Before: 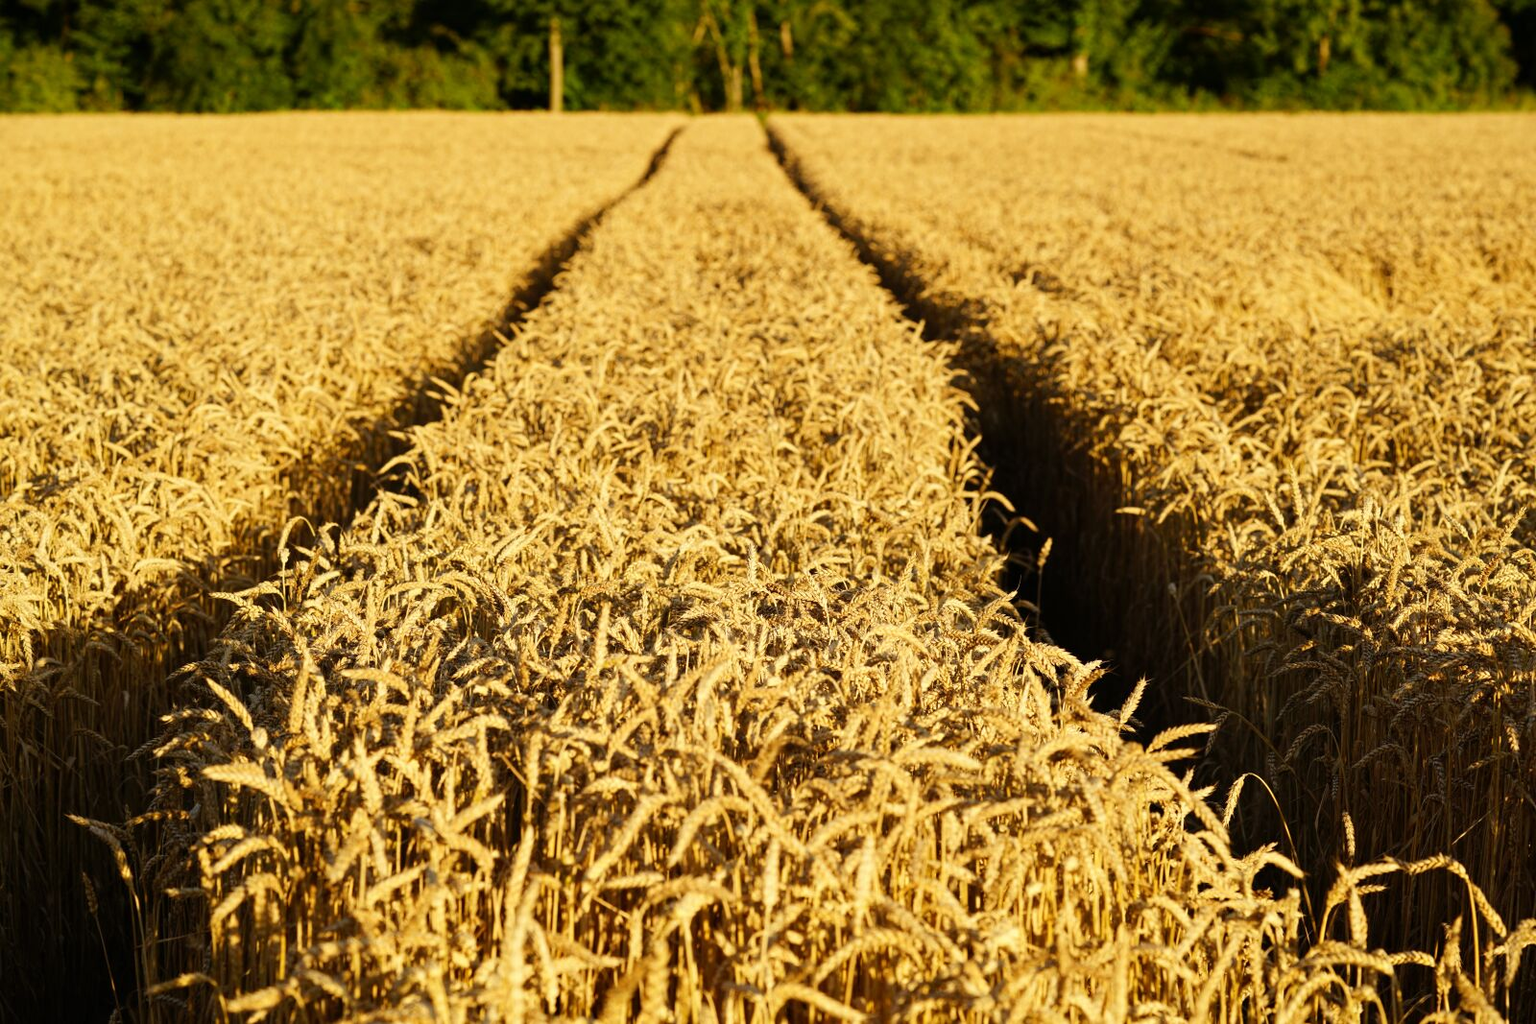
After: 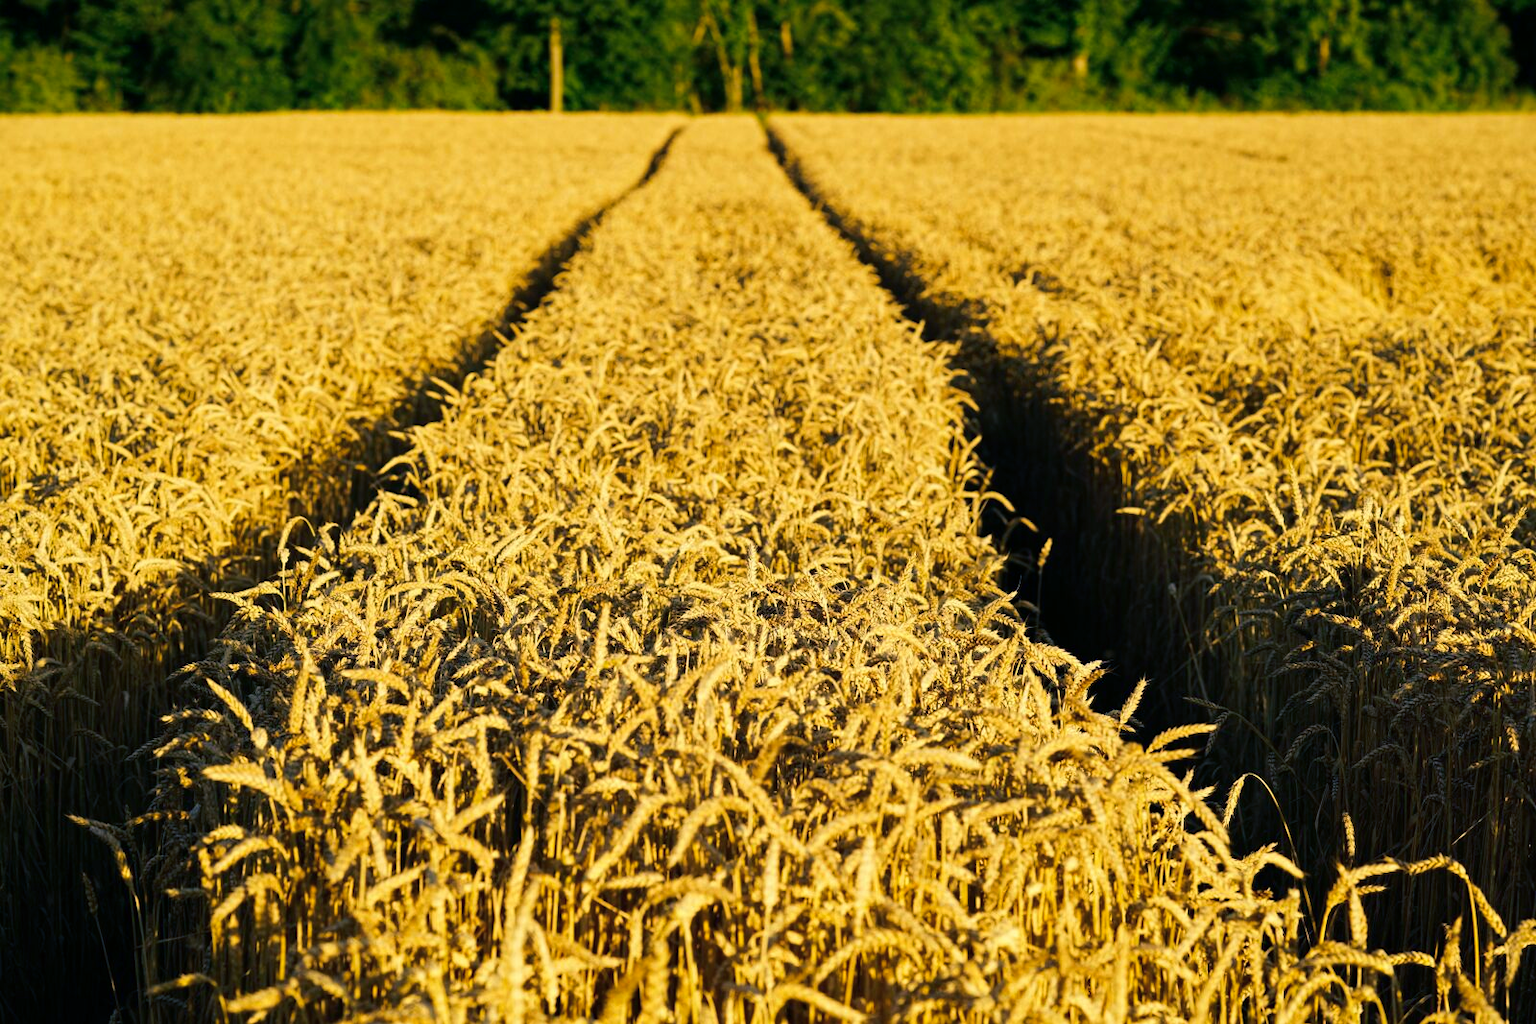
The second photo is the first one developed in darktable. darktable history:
color balance rgb: shadows lift › luminance -40.874%, shadows lift › chroma 14.186%, shadows lift › hue 258.6°, perceptual saturation grading › global saturation 12.791%
